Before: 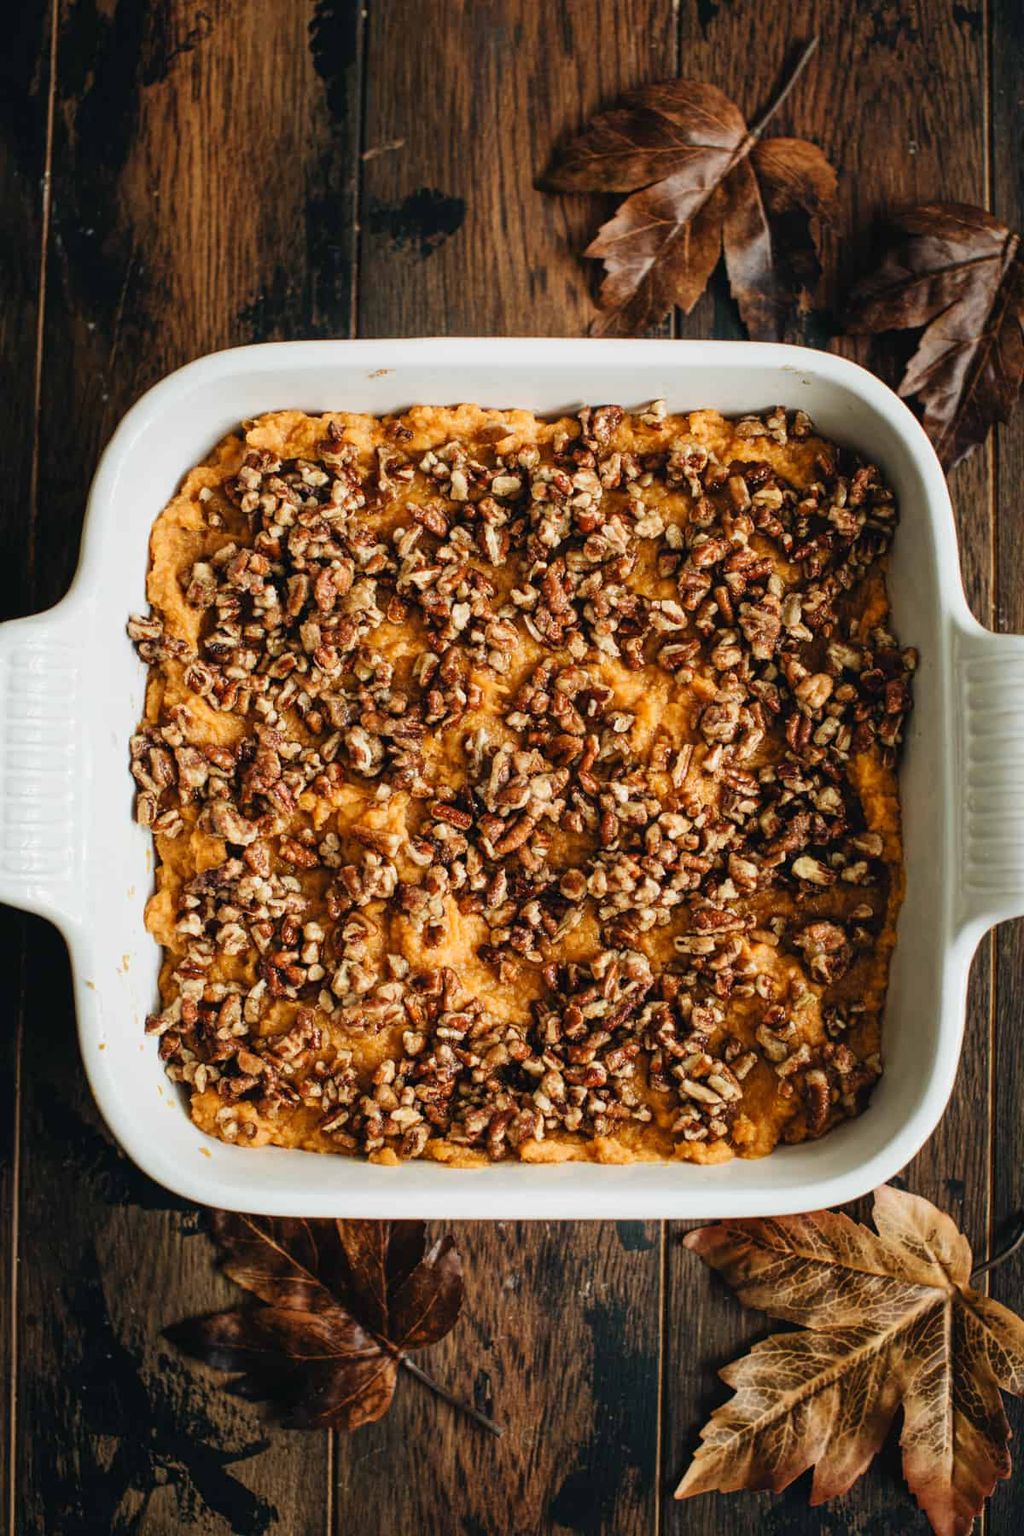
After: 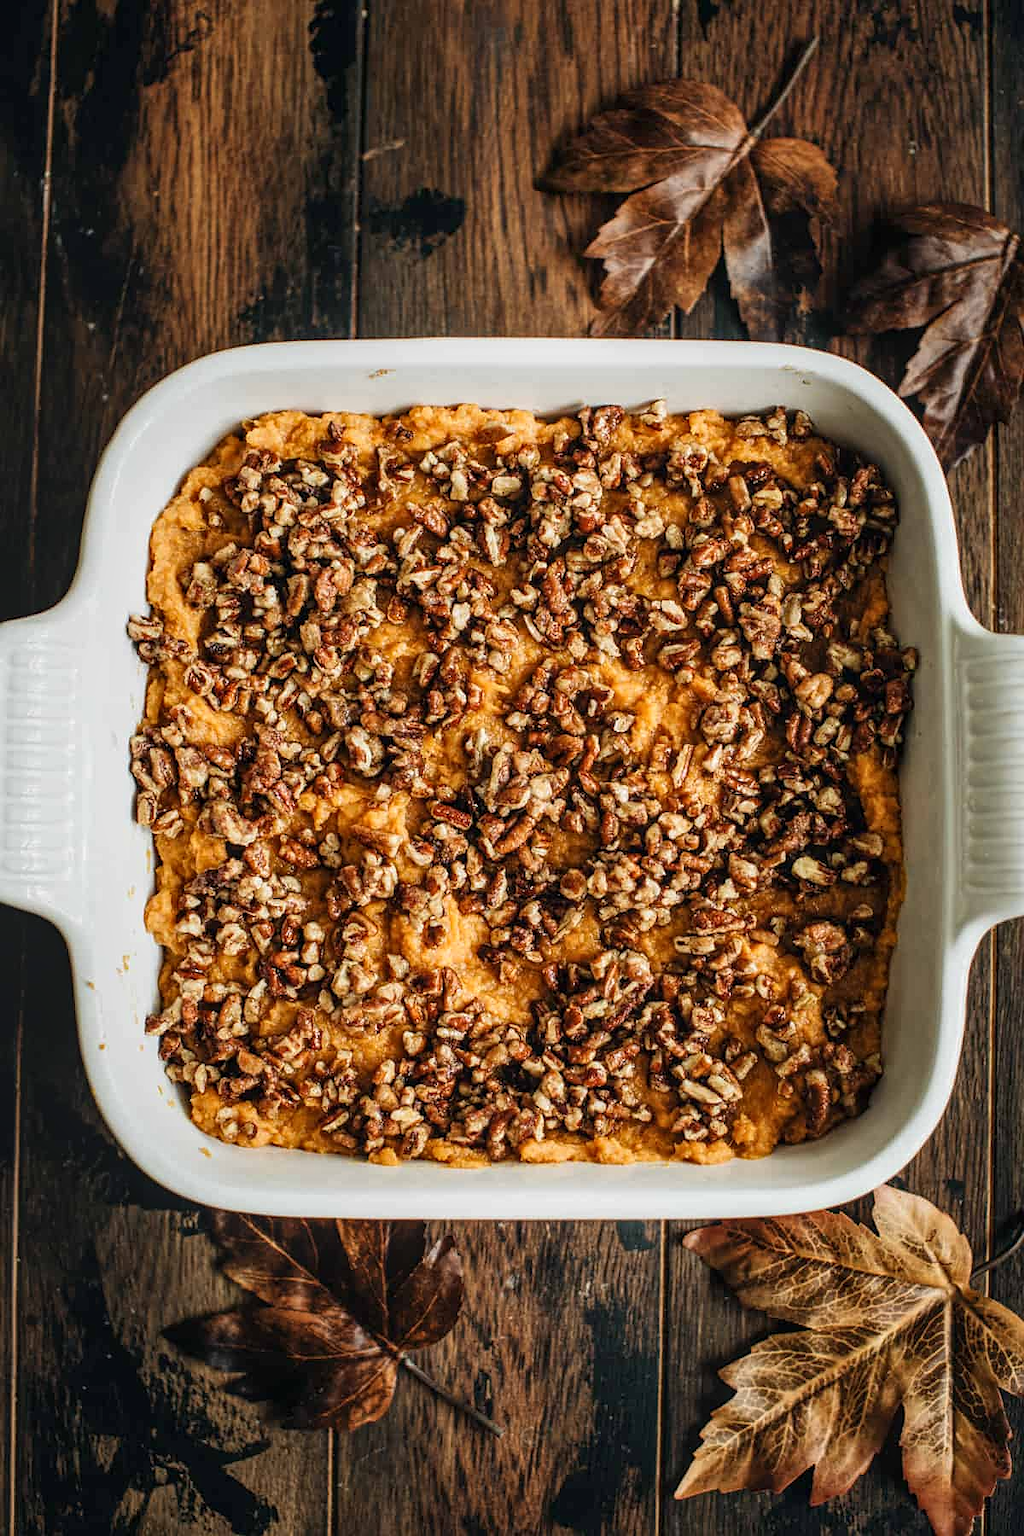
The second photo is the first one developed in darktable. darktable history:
local contrast: on, module defaults
sharpen: radius 0.98, amount 0.608
